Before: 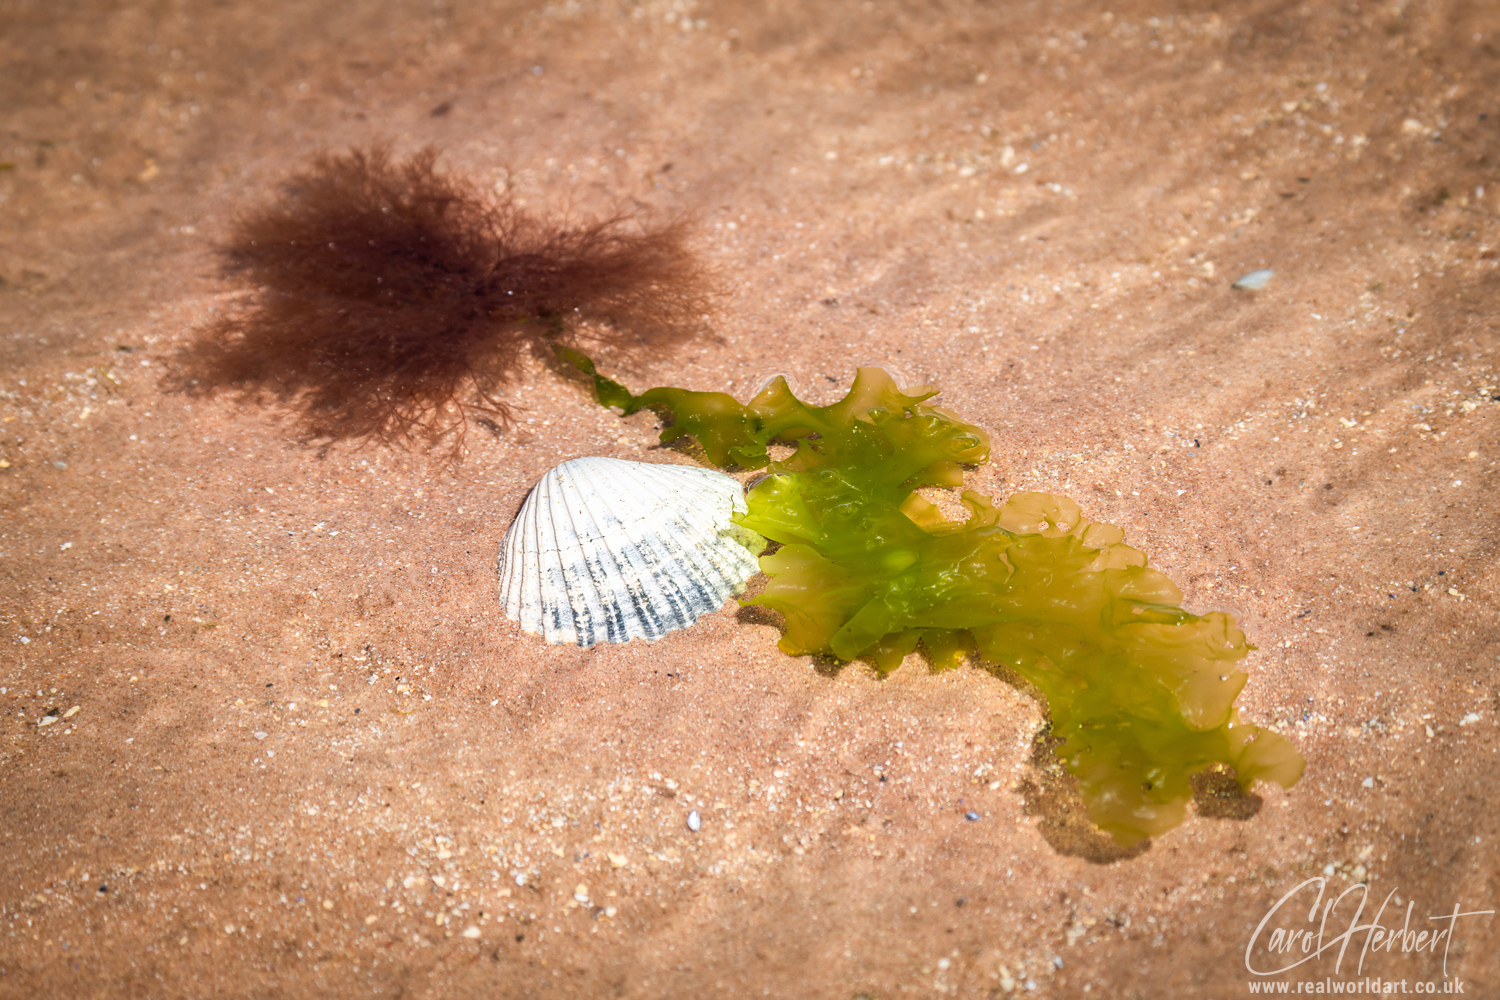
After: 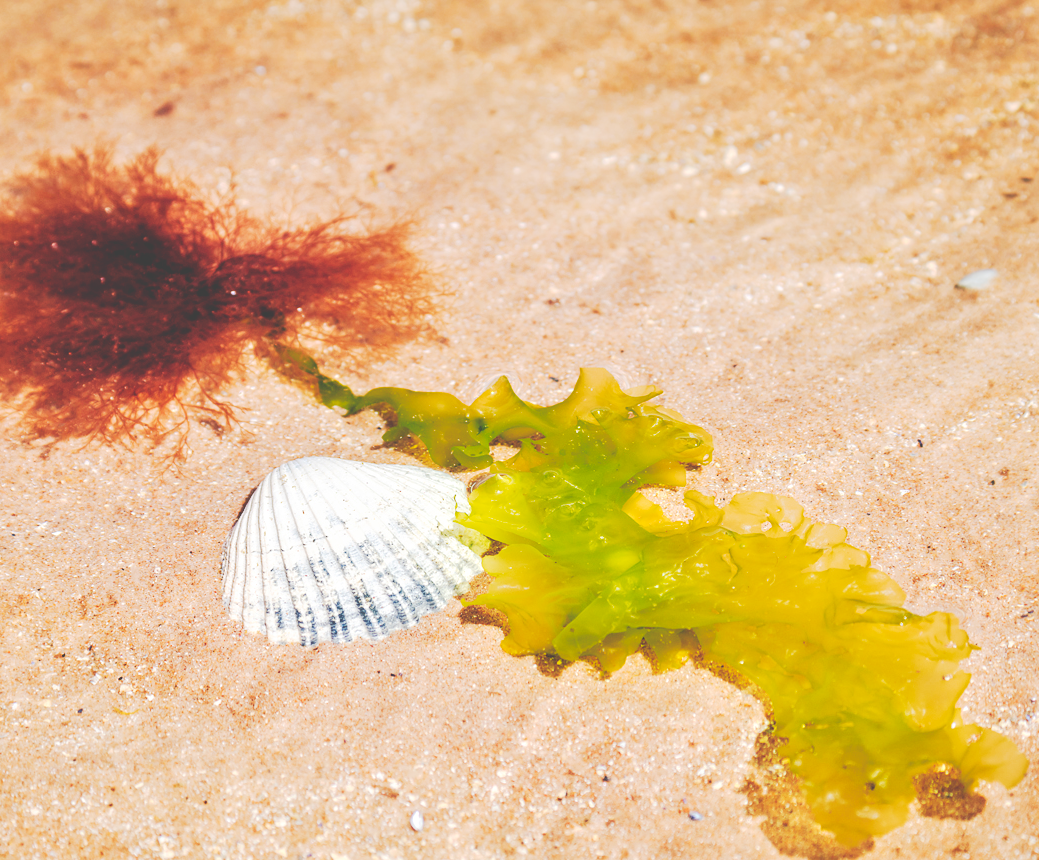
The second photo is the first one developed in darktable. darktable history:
crop: left 18.479%, right 12.2%, bottom 13.971%
tone curve: curves: ch0 [(0, 0) (0.003, 0.26) (0.011, 0.26) (0.025, 0.26) (0.044, 0.257) (0.069, 0.257) (0.1, 0.257) (0.136, 0.255) (0.177, 0.258) (0.224, 0.272) (0.277, 0.294) (0.335, 0.346) (0.399, 0.422) (0.468, 0.536) (0.543, 0.657) (0.623, 0.757) (0.709, 0.823) (0.801, 0.872) (0.898, 0.92) (1, 1)], preserve colors none
tone equalizer: -7 EV 0.15 EV, -6 EV 0.6 EV, -5 EV 1.15 EV, -4 EV 1.33 EV, -3 EV 1.15 EV, -2 EV 0.6 EV, -1 EV 0.15 EV, mask exposure compensation -0.5 EV
